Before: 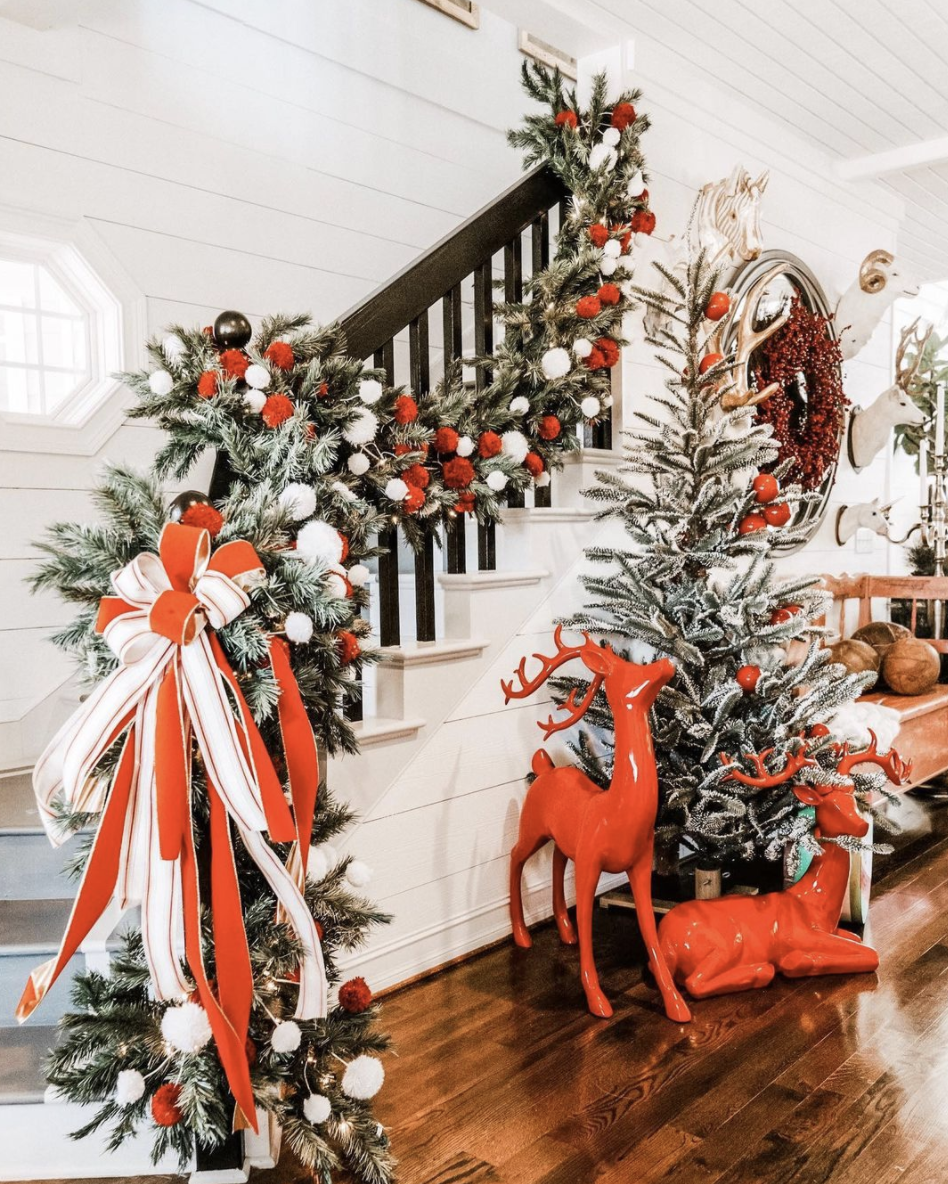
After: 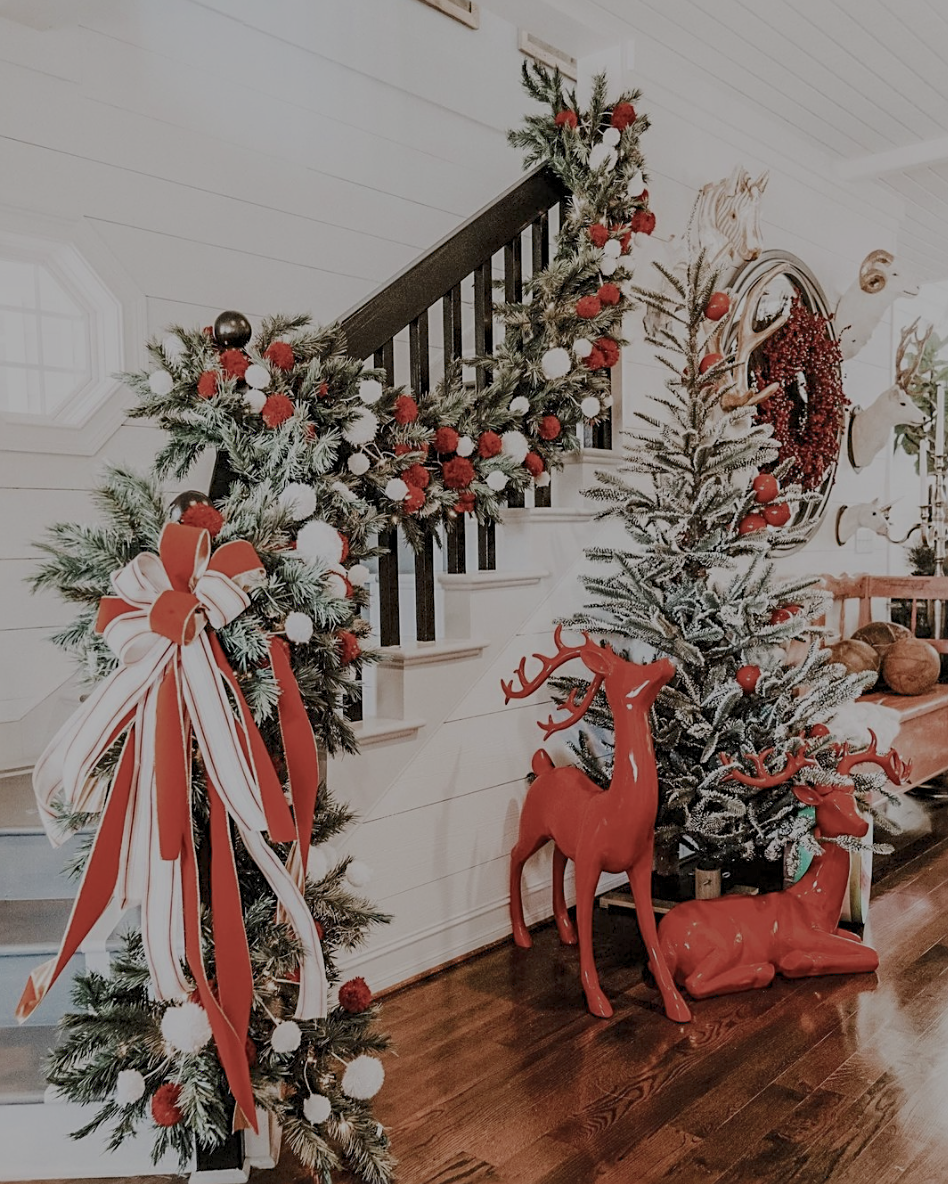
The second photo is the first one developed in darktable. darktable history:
sharpen: on, module defaults
exposure: exposure 0.201 EV, compensate highlight preservation false
tone curve: curves: ch0 [(0, 0) (0.003, 0) (0.011, 0) (0.025, 0) (0.044, 0.006) (0.069, 0.024) (0.1, 0.038) (0.136, 0.052) (0.177, 0.08) (0.224, 0.112) (0.277, 0.145) (0.335, 0.206) (0.399, 0.284) (0.468, 0.372) (0.543, 0.477) (0.623, 0.593) (0.709, 0.717) (0.801, 0.815) (0.898, 0.92) (1, 1)]
filmic rgb: black relative exposure -13.9 EV, white relative exposure 7.98 EV, hardness 3.74, latitude 49.02%, contrast 0.506
